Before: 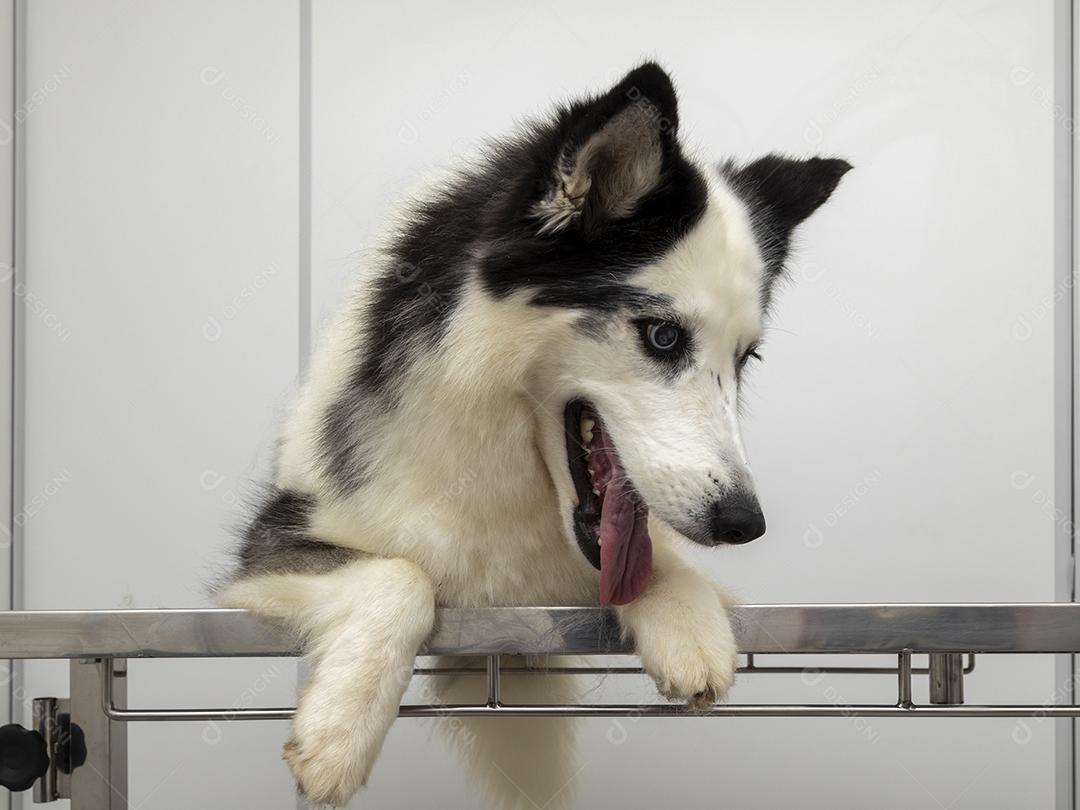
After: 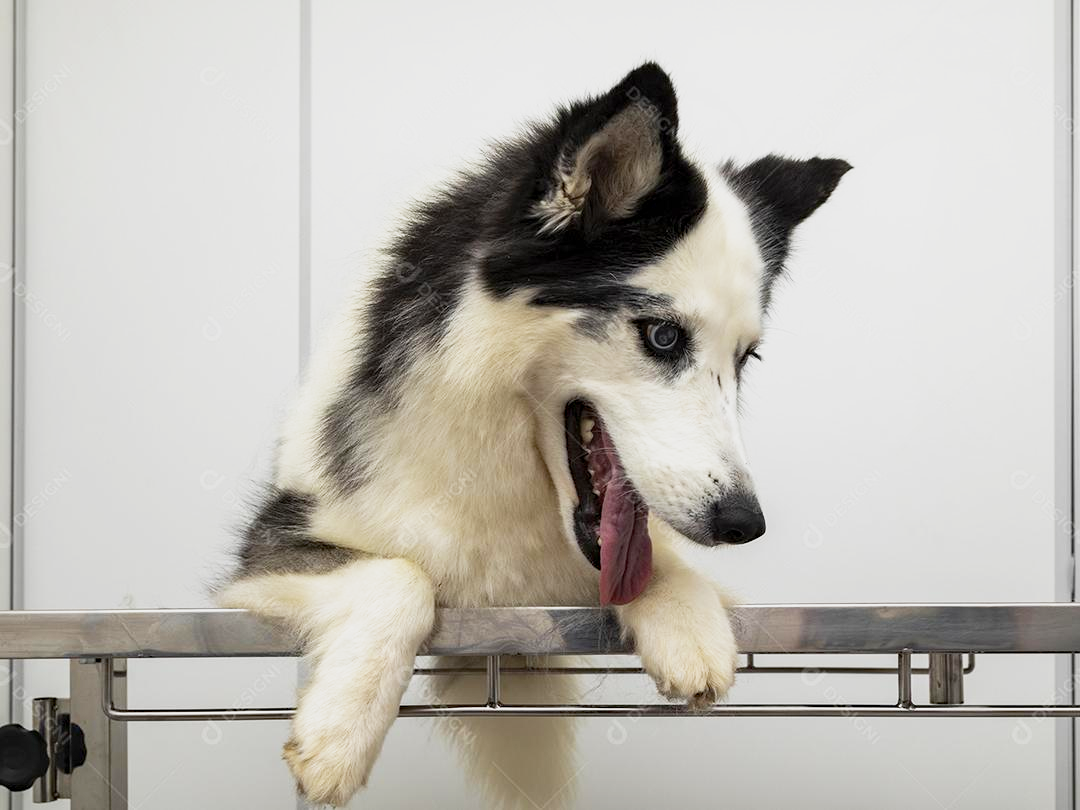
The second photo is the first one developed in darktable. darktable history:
haze removal: compatibility mode true, adaptive false
base curve: curves: ch0 [(0, 0) (0.088, 0.125) (0.176, 0.251) (0.354, 0.501) (0.613, 0.749) (1, 0.877)], preserve colors none
